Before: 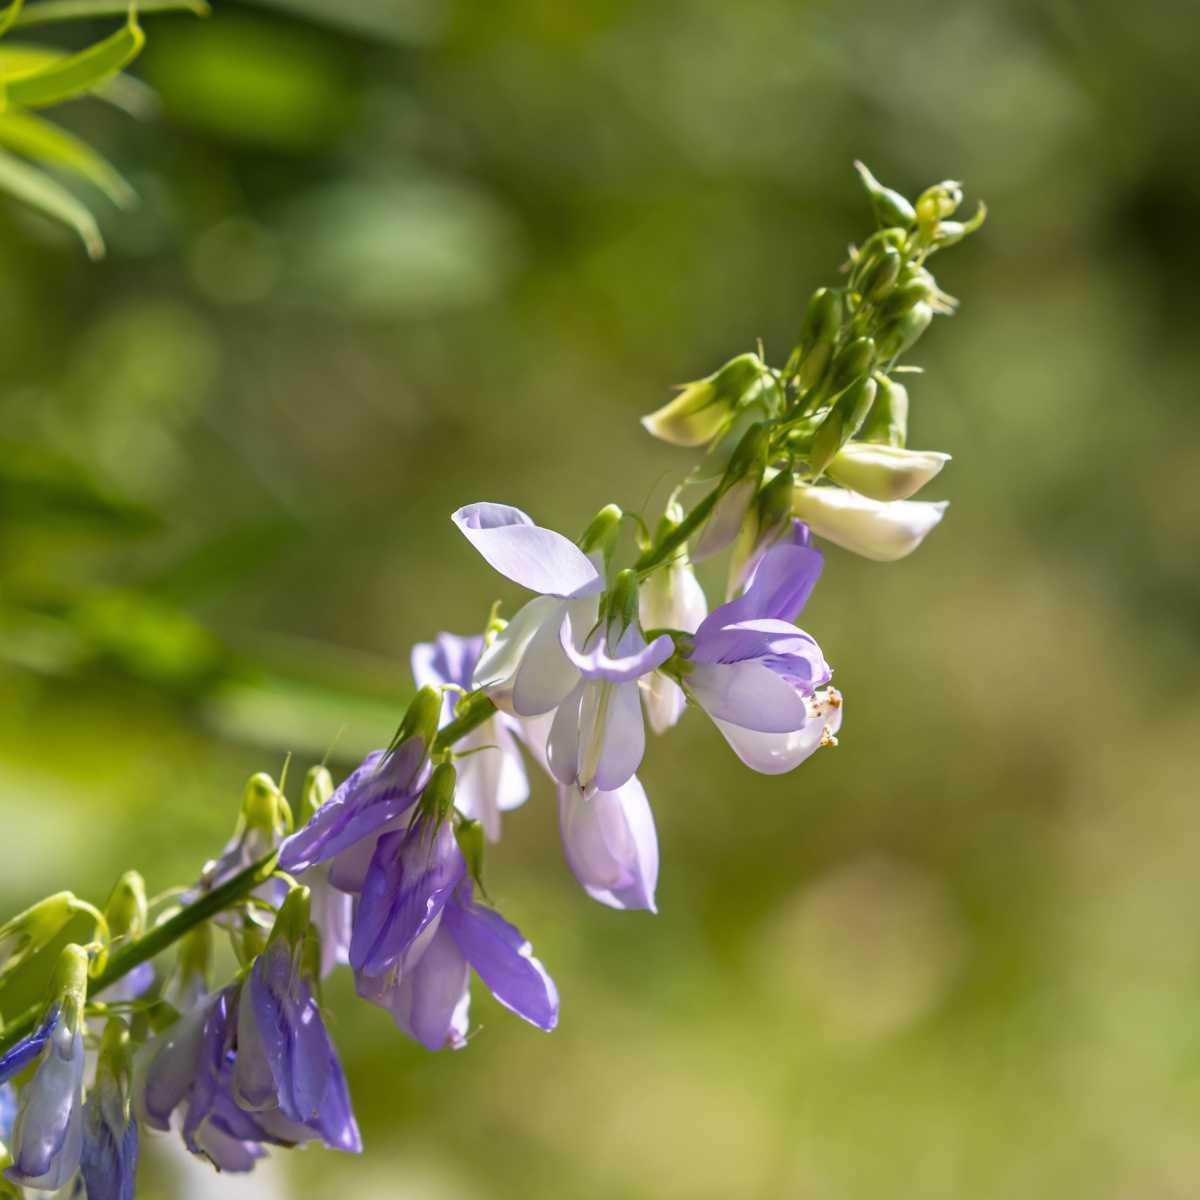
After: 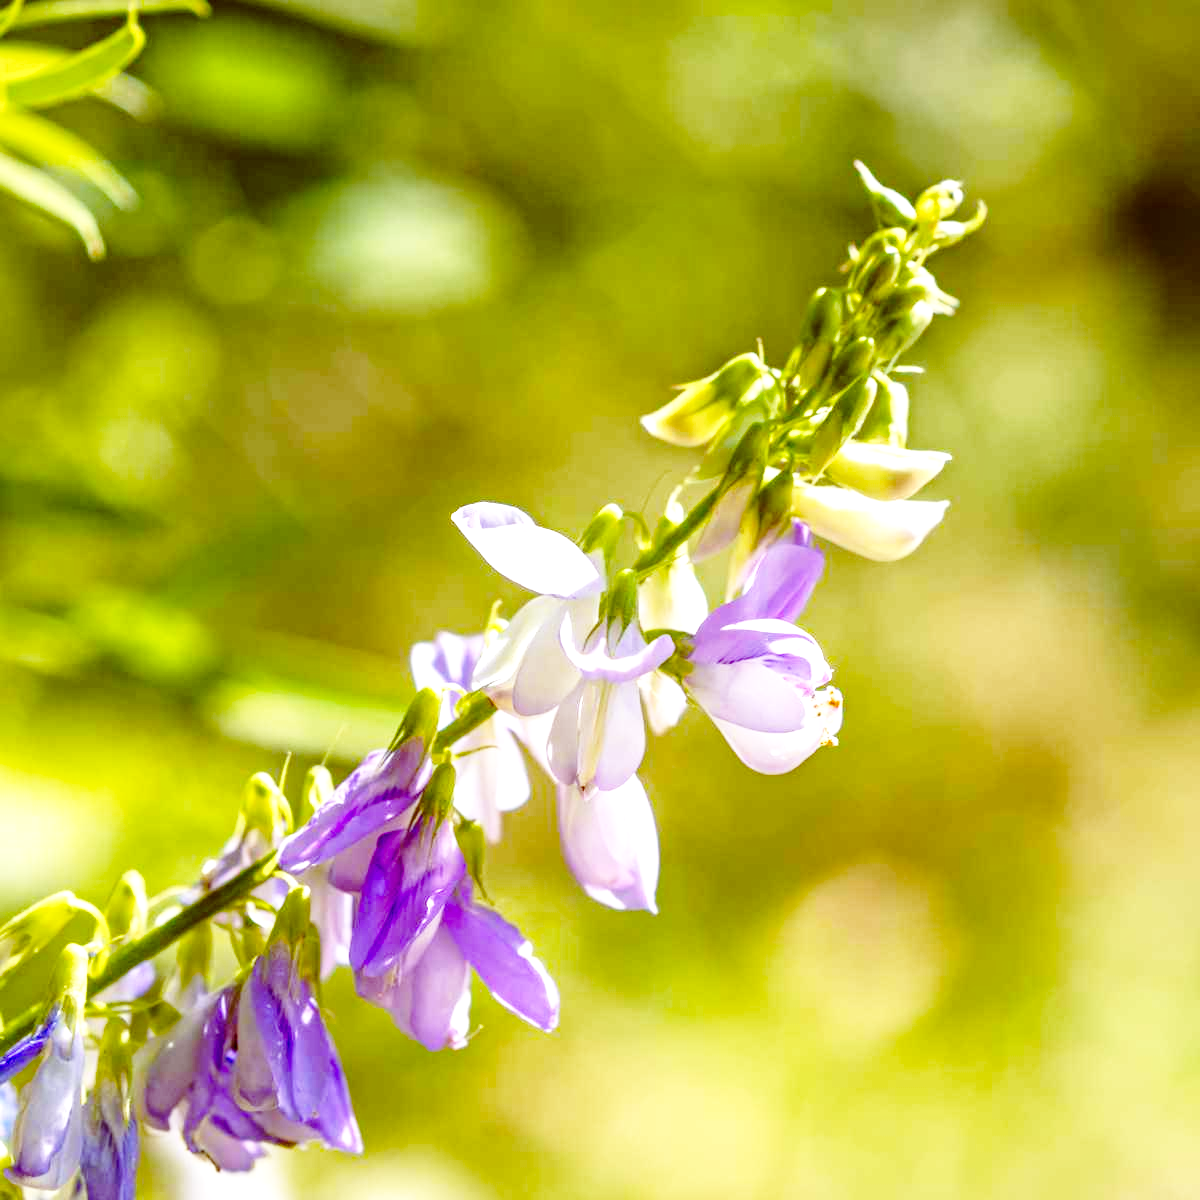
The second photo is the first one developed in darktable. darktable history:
local contrast: on, module defaults
exposure: black level correction 0, exposure 0.499 EV, compensate highlight preservation false
base curve: curves: ch0 [(0, 0) (0.028, 0.03) (0.121, 0.232) (0.46, 0.748) (0.859, 0.968) (1, 1)], preserve colors none
color balance rgb: global offset › luminance -0.203%, global offset › chroma 0.273%, linear chroma grading › shadows 31.74%, linear chroma grading › global chroma -2.491%, linear chroma grading › mid-tones 3.616%, perceptual saturation grading › global saturation 0.454%, perceptual brilliance grading › global brilliance 2.335%, perceptual brilliance grading › highlights -3.514%, global vibrance 20%
